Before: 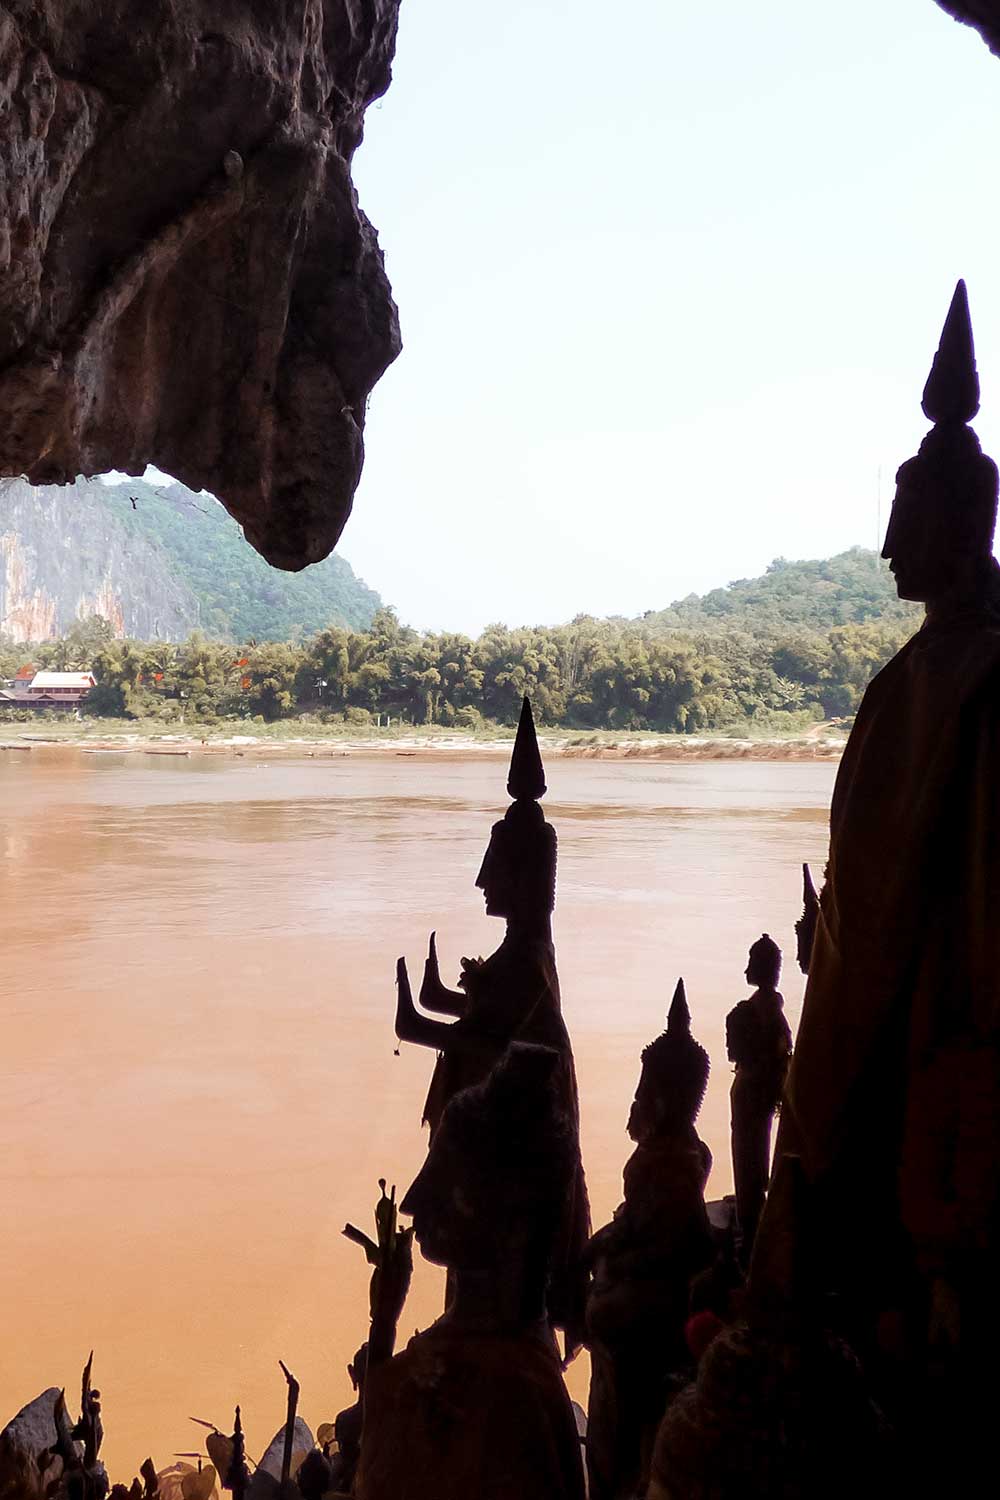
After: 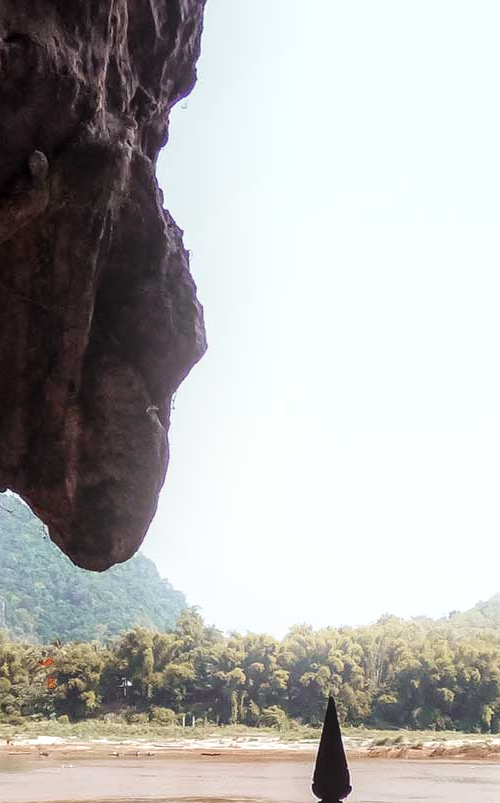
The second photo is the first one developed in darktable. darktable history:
local contrast: on, module defaults
bloom: size 13.65%, threshold 98.39%, strength 4.82%
crop: left 19.556%, right 30.401%, bottom 46.458%
